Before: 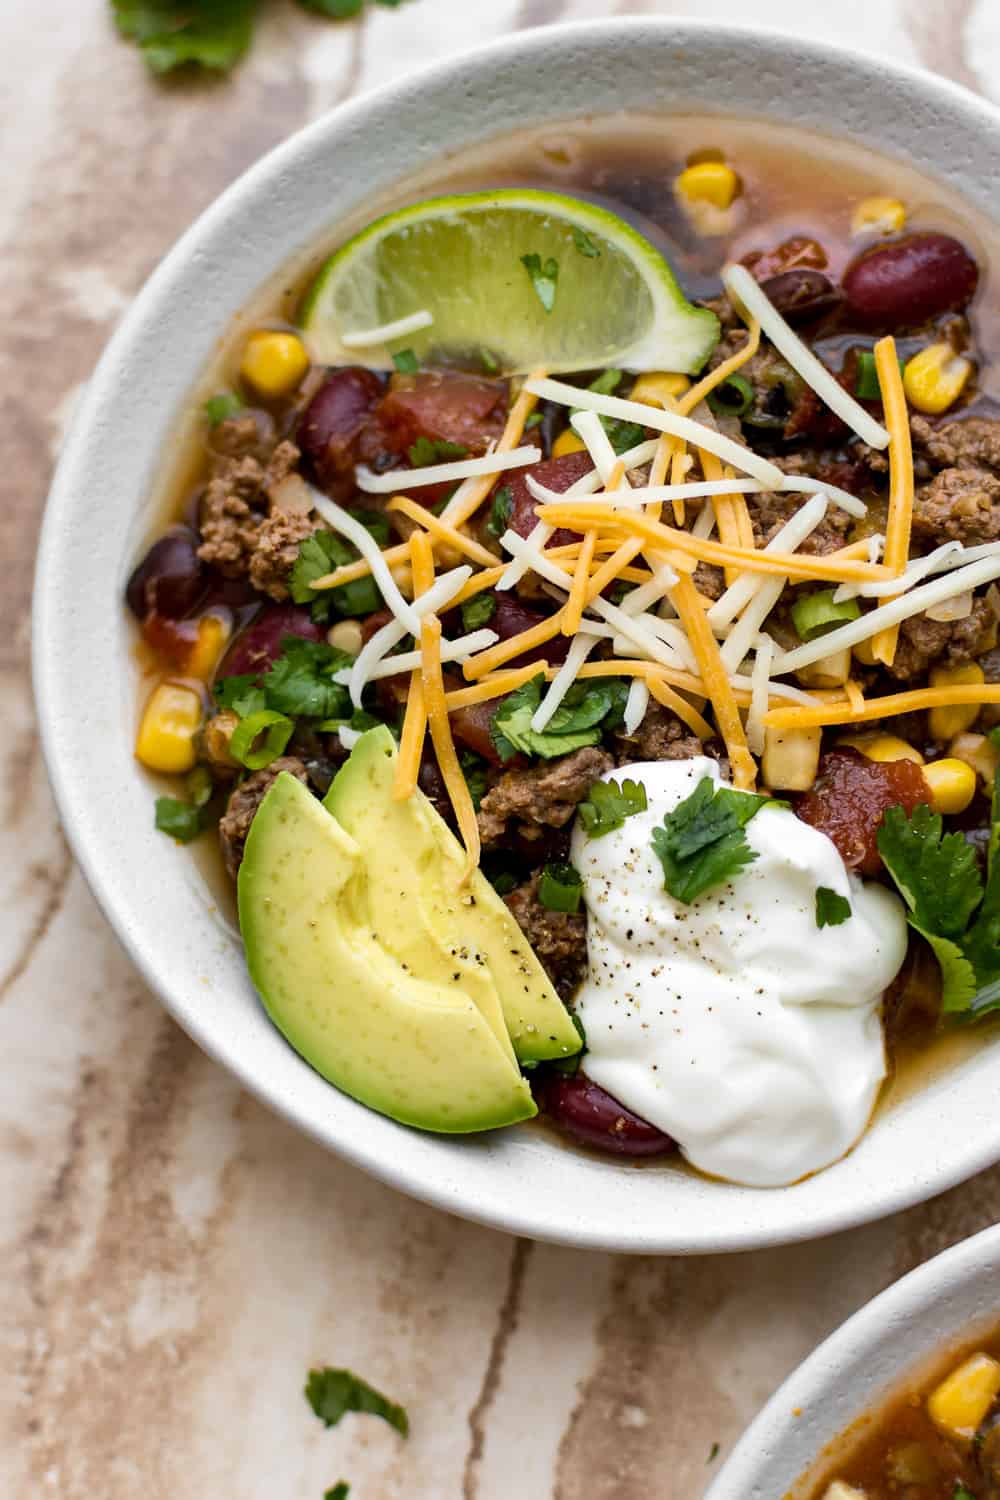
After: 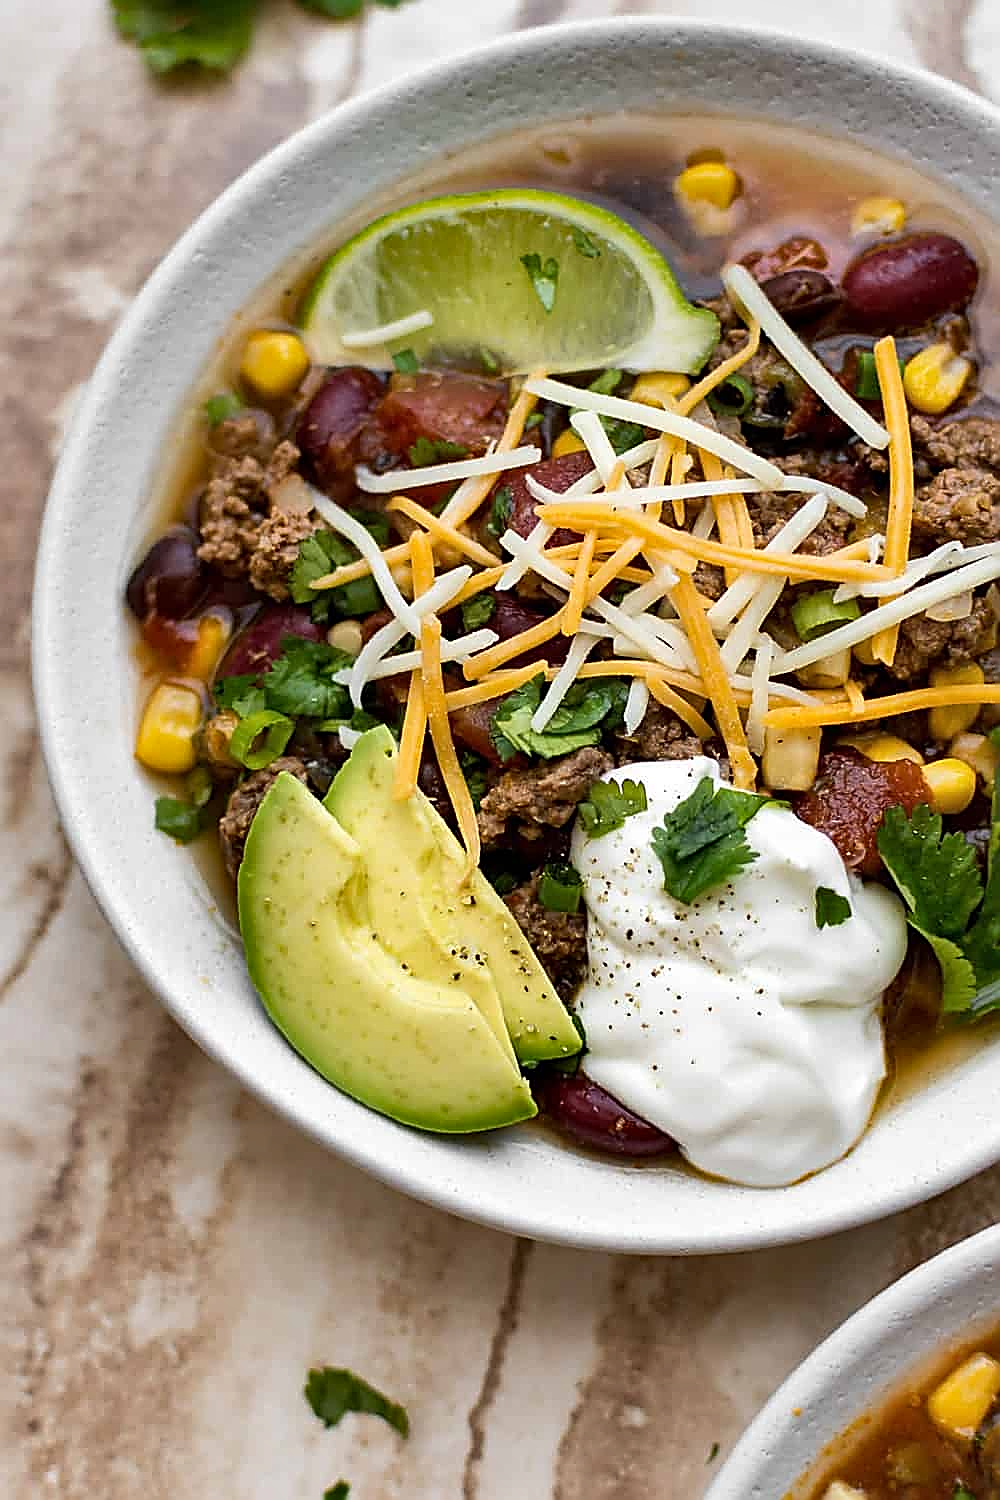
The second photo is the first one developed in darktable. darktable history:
shadows and highlights: low approximation 0.01, soften with gaussian
sharpen: radius 1.726, amount 1.301
